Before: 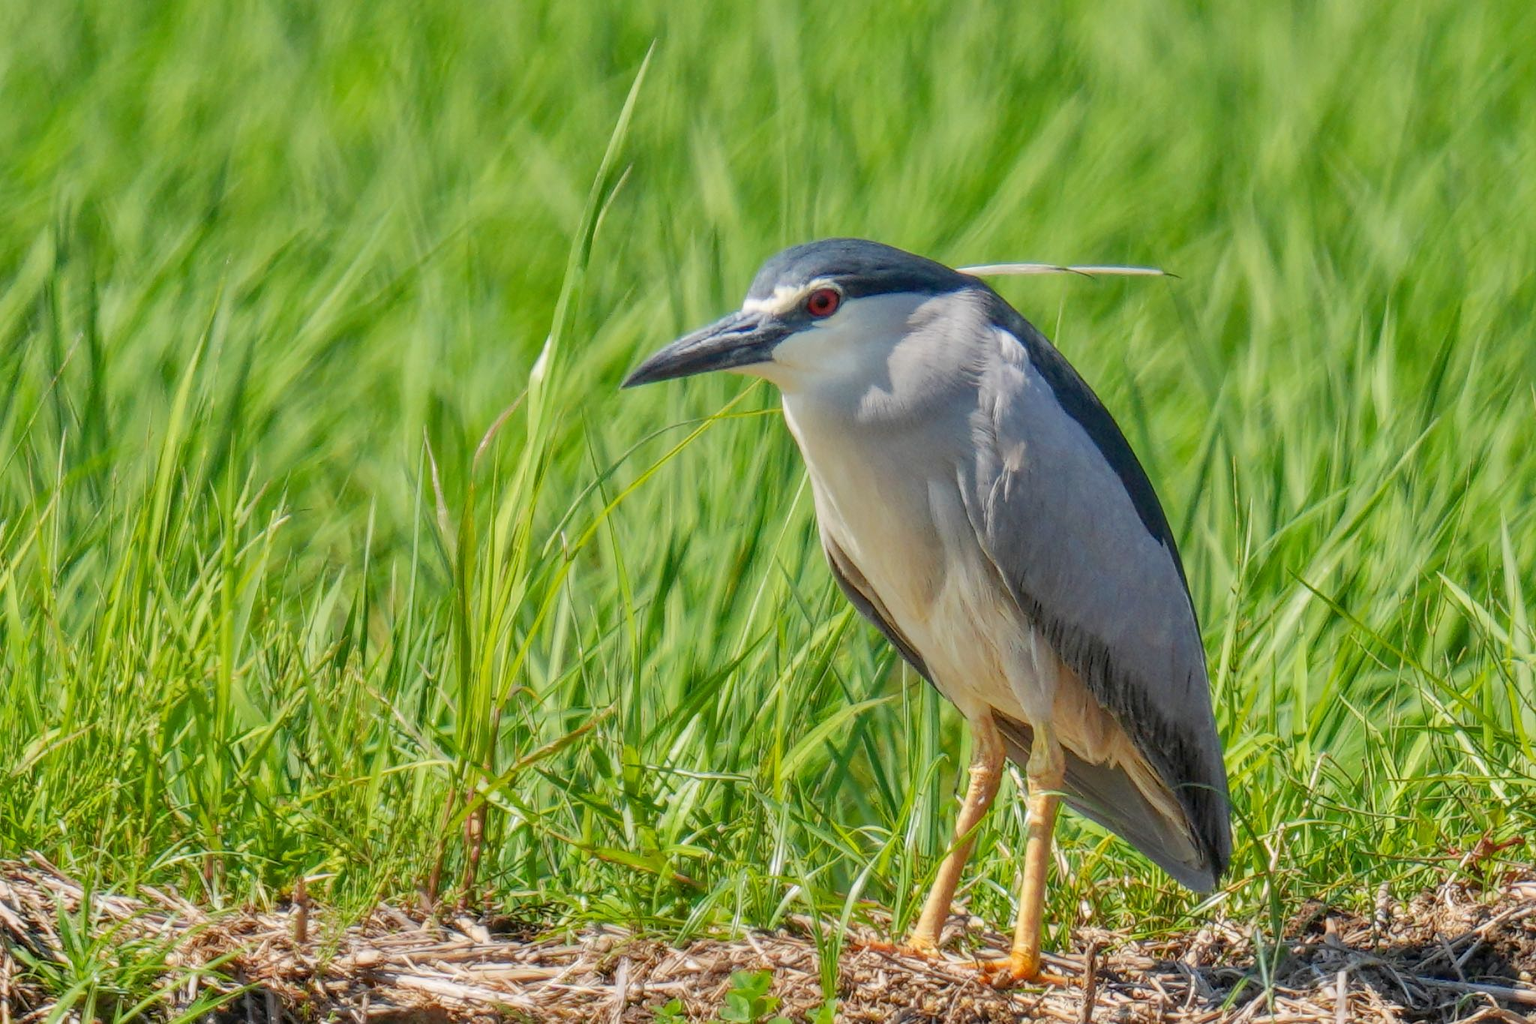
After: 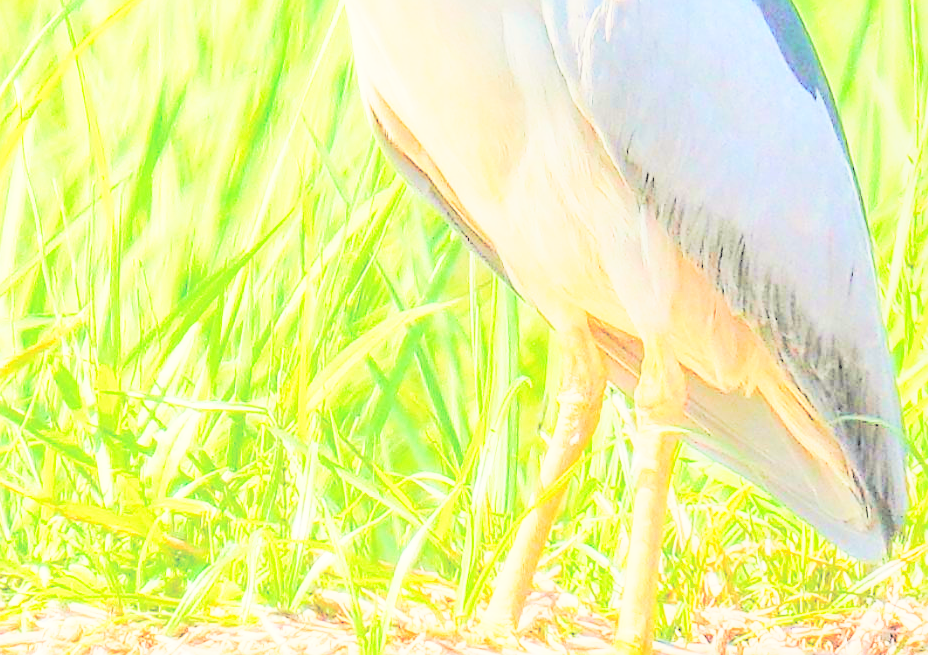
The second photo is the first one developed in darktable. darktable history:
color correction: highlights b* 2.9
exposure: black level correction 0, exposure 1.2 EV, compensate exposure bias true, compensate highlight preservation false
local contrast: detail 69%
contrast brightness saturation: brightness 0.992
base curve: curves: ch0 [(0, 0) (0.028, 0.03) (0.121, 0.232) (0.46, 0.748) (0.859, 0.968) (1, 1)], preserve colors none
velvia: on, module defaults
sharpen: amount 0.498
crop: left 35.856%, top 46.027%, right 18.165%, bottom 5.919%
